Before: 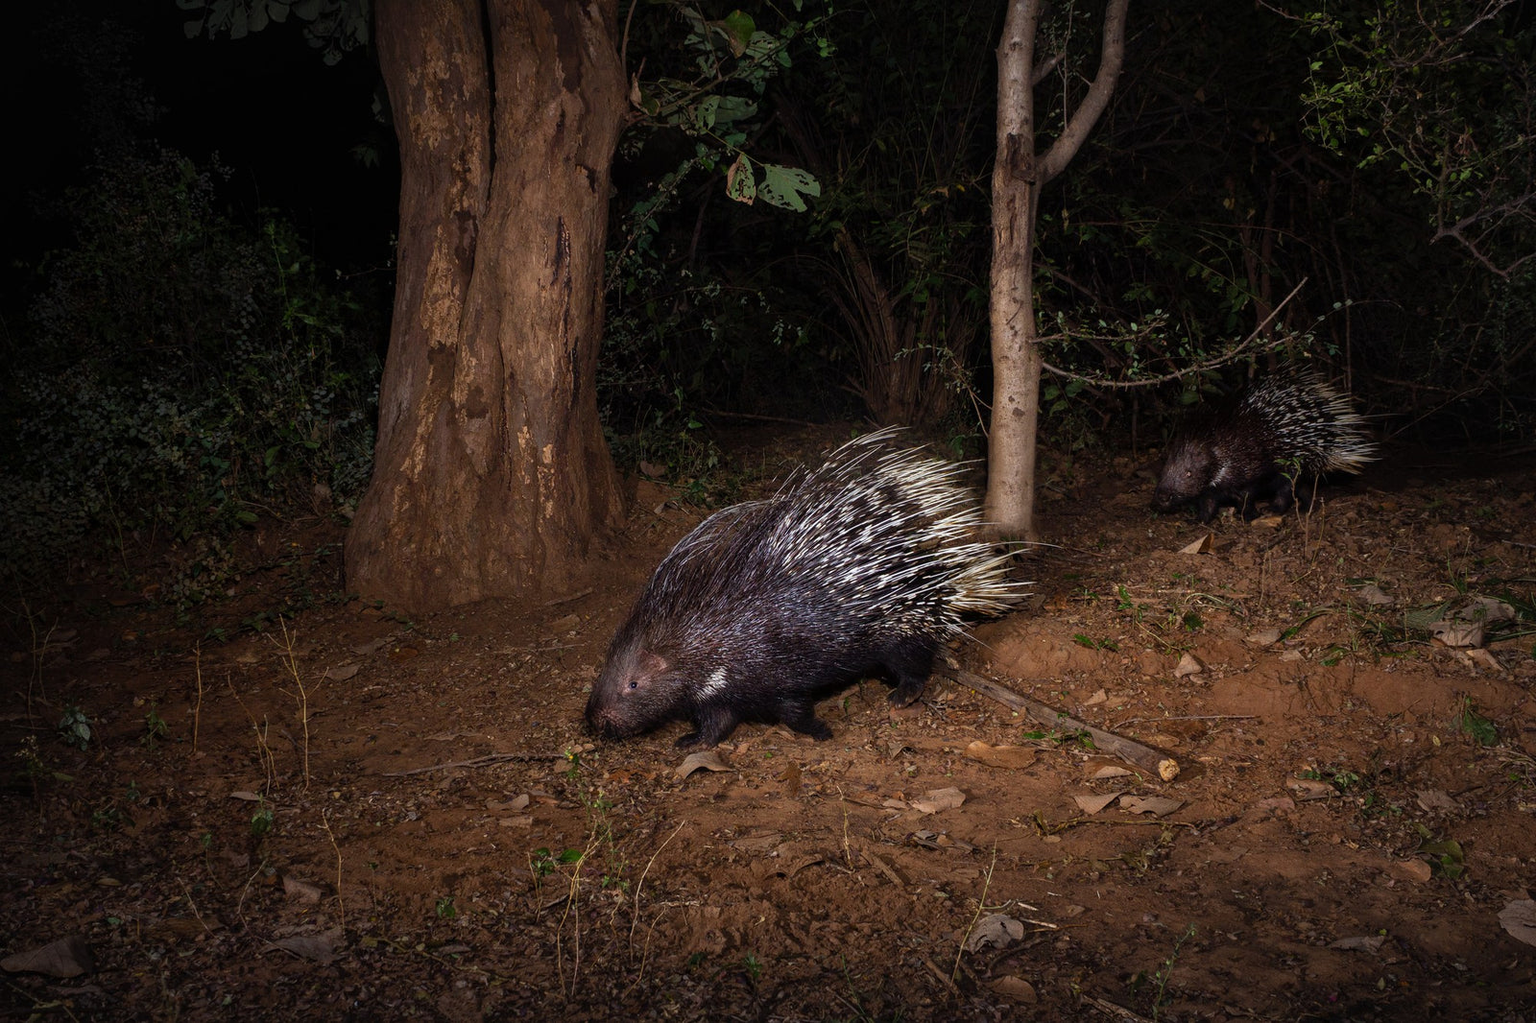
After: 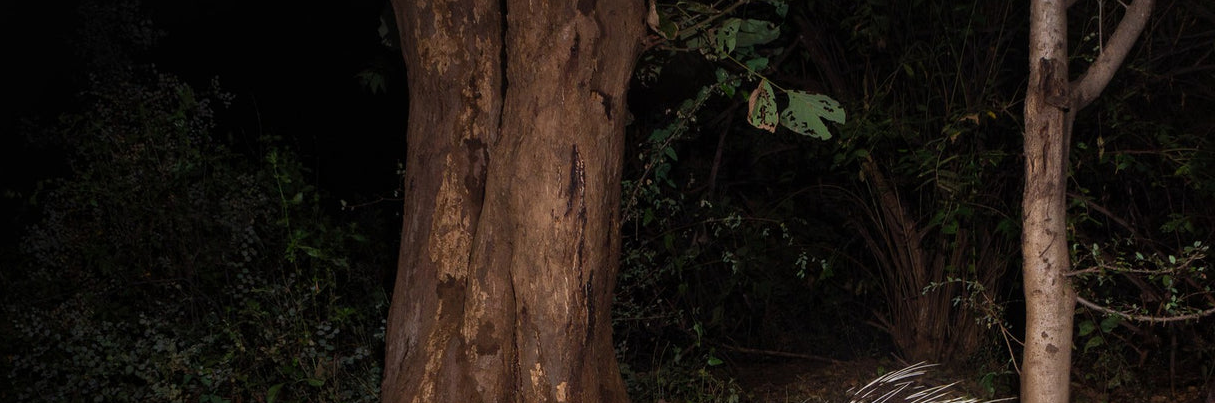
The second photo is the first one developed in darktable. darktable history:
crop: left 0.579%, top 7.648%, right 23.483%, bottom 54.512%
